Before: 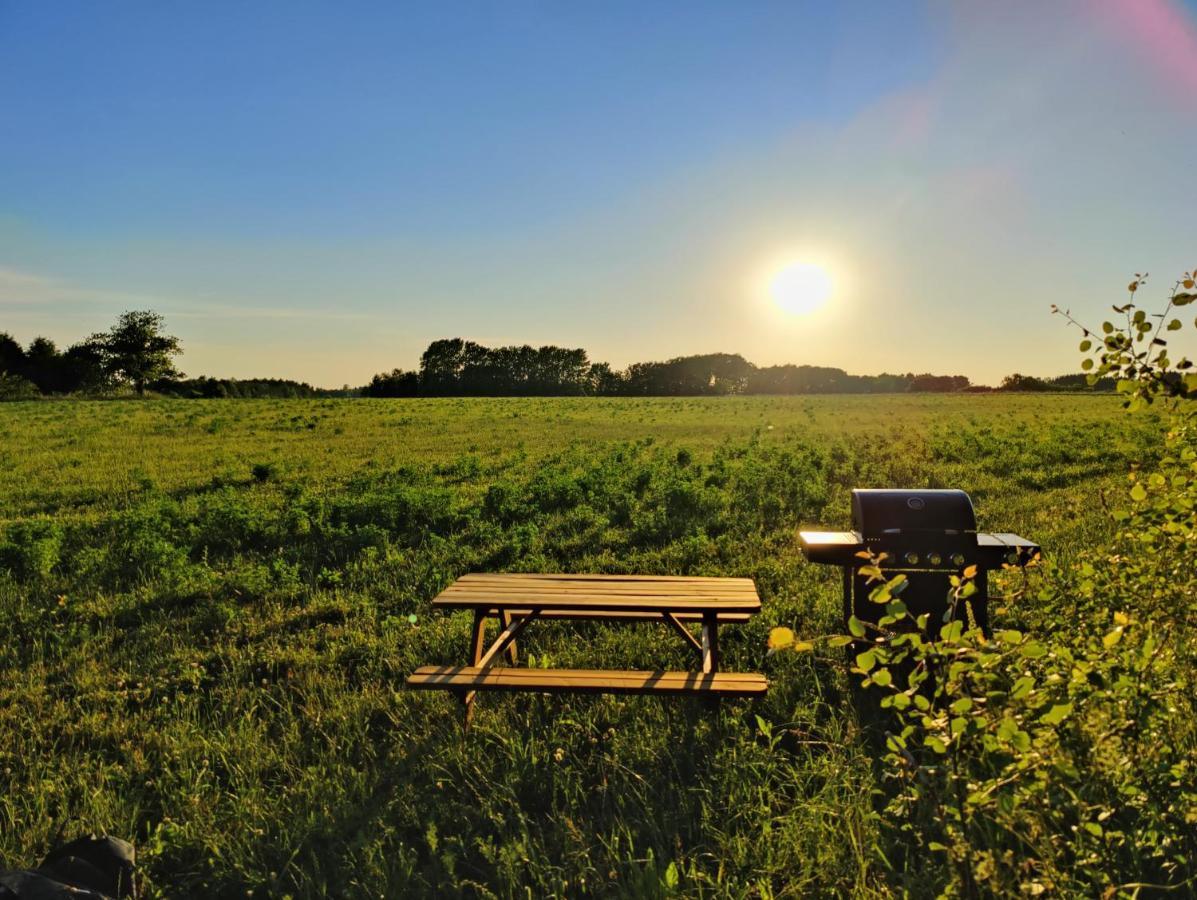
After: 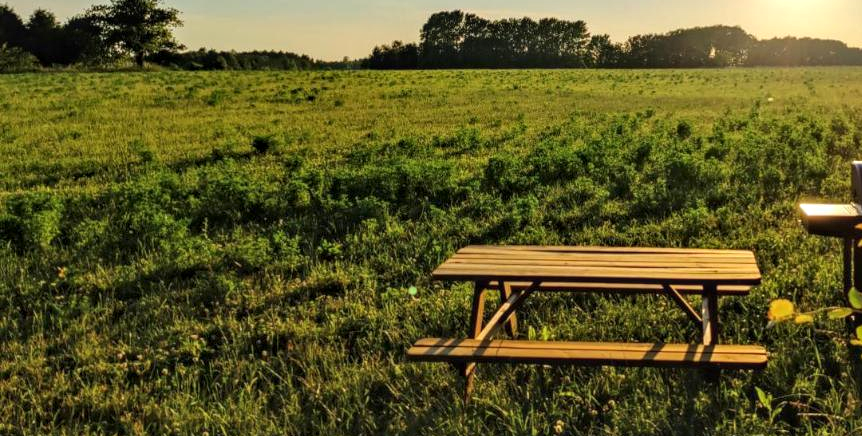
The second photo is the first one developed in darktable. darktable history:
crop: top 36.498%, right 27.964%, bottom 14.995%
exposure: exposure 0.2 EV, compensate highlight preservation false
local contrast: on, module defaults
